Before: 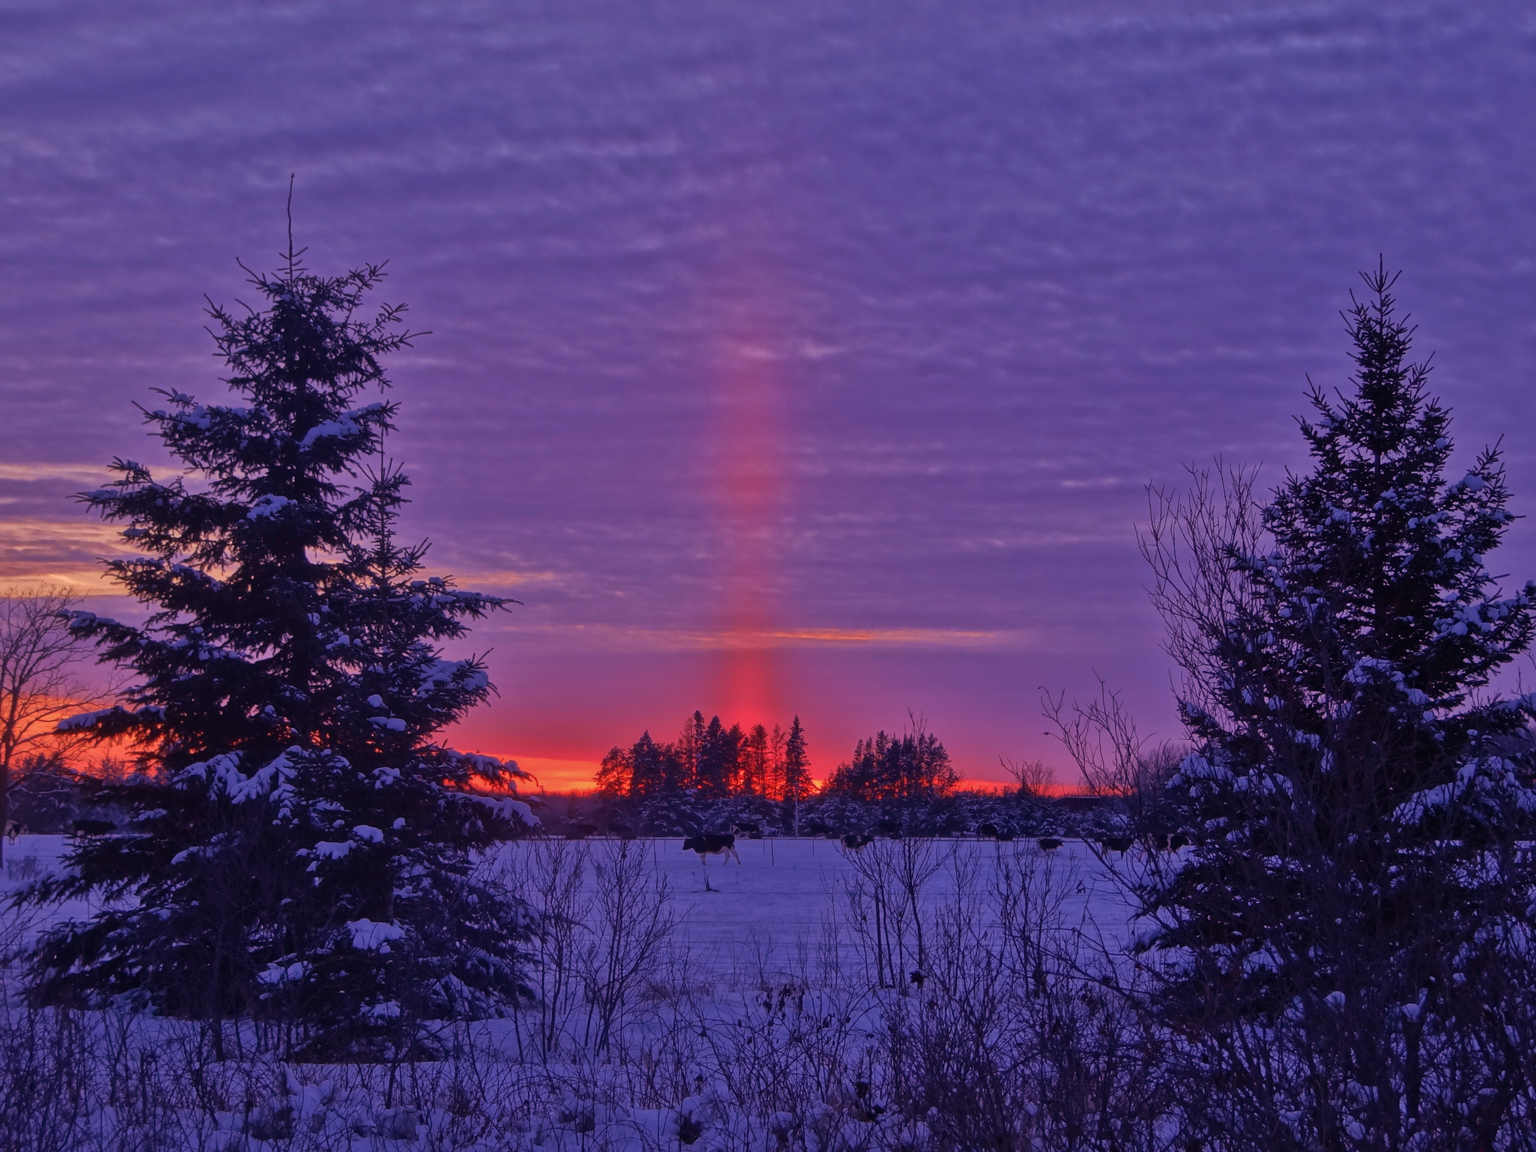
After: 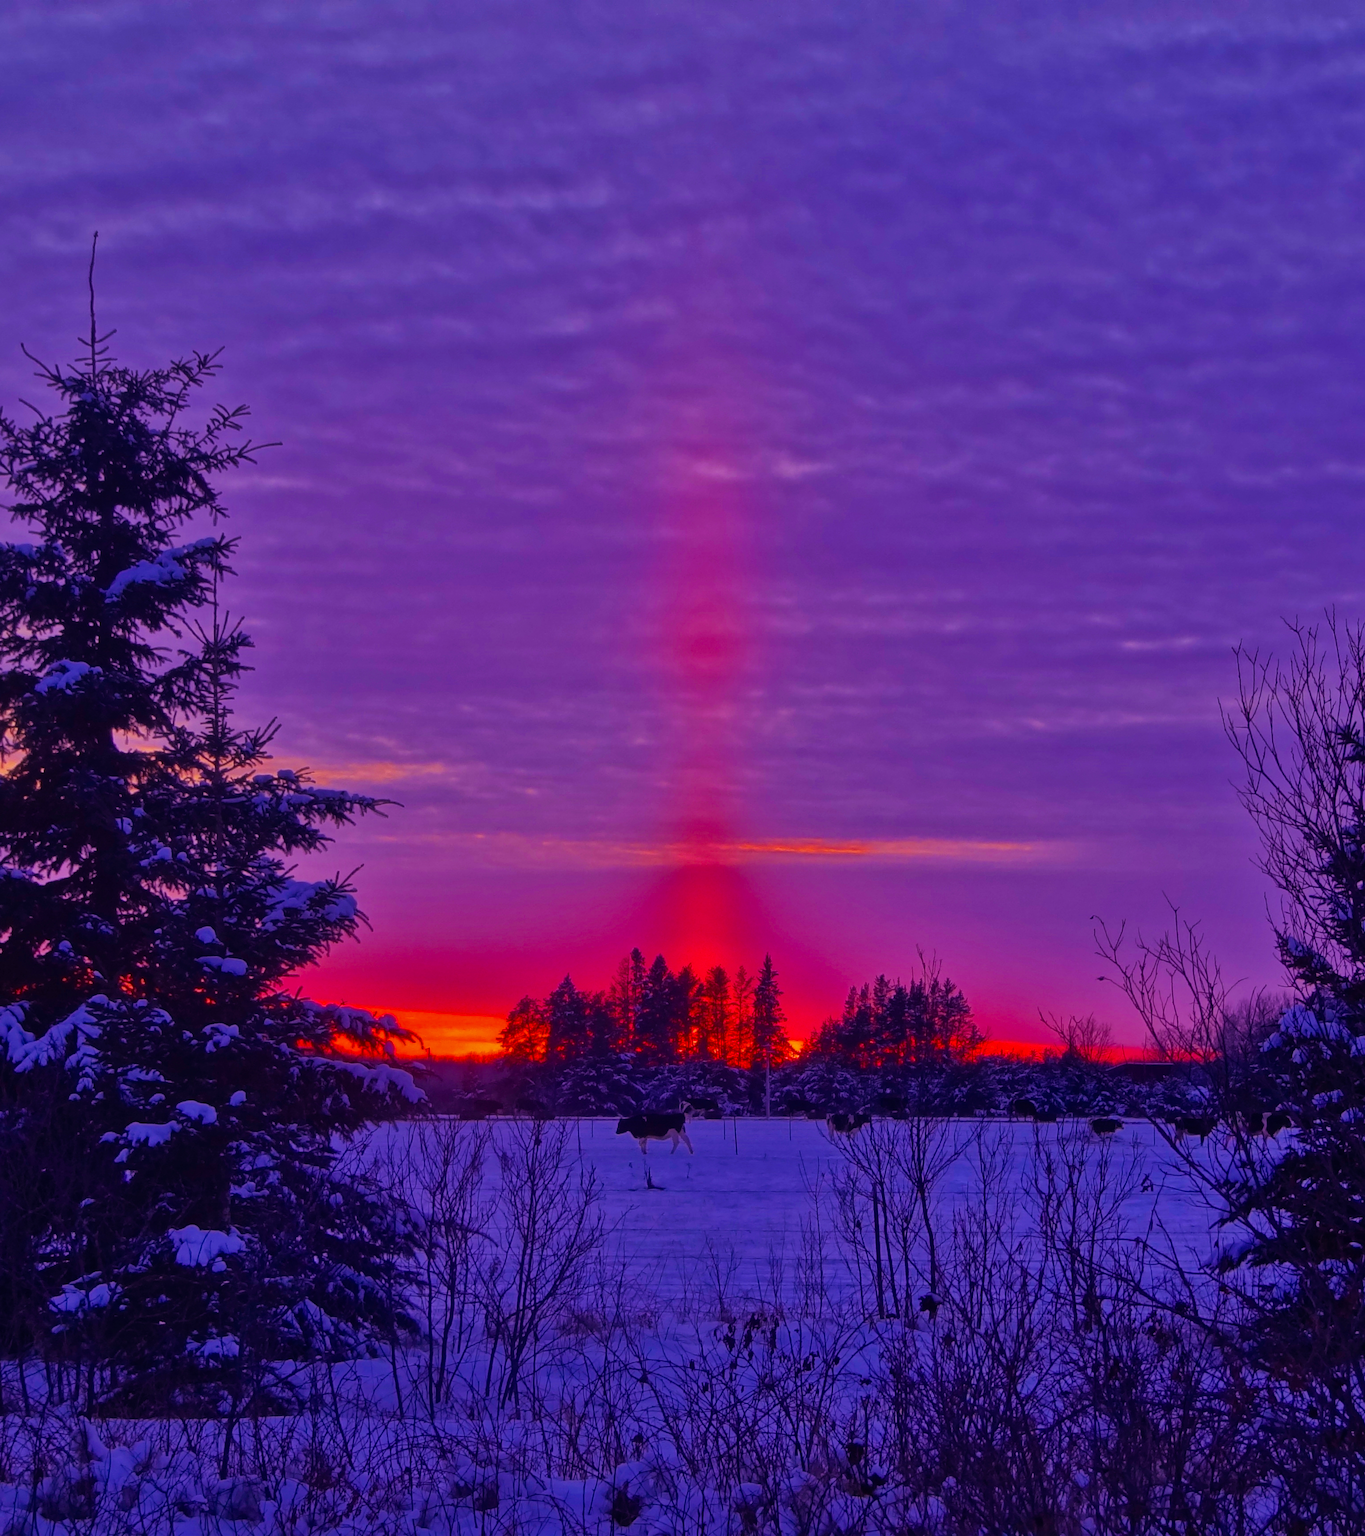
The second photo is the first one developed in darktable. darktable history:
exposure: exposure -0.11 EV, compensate highlight preservation false
color balance rgb: linear chroma grading › global chroma 19.492%, perceptual saturation grading › global saturation 35.837%
crop and rotate: left 14.403%, right 18.936%
